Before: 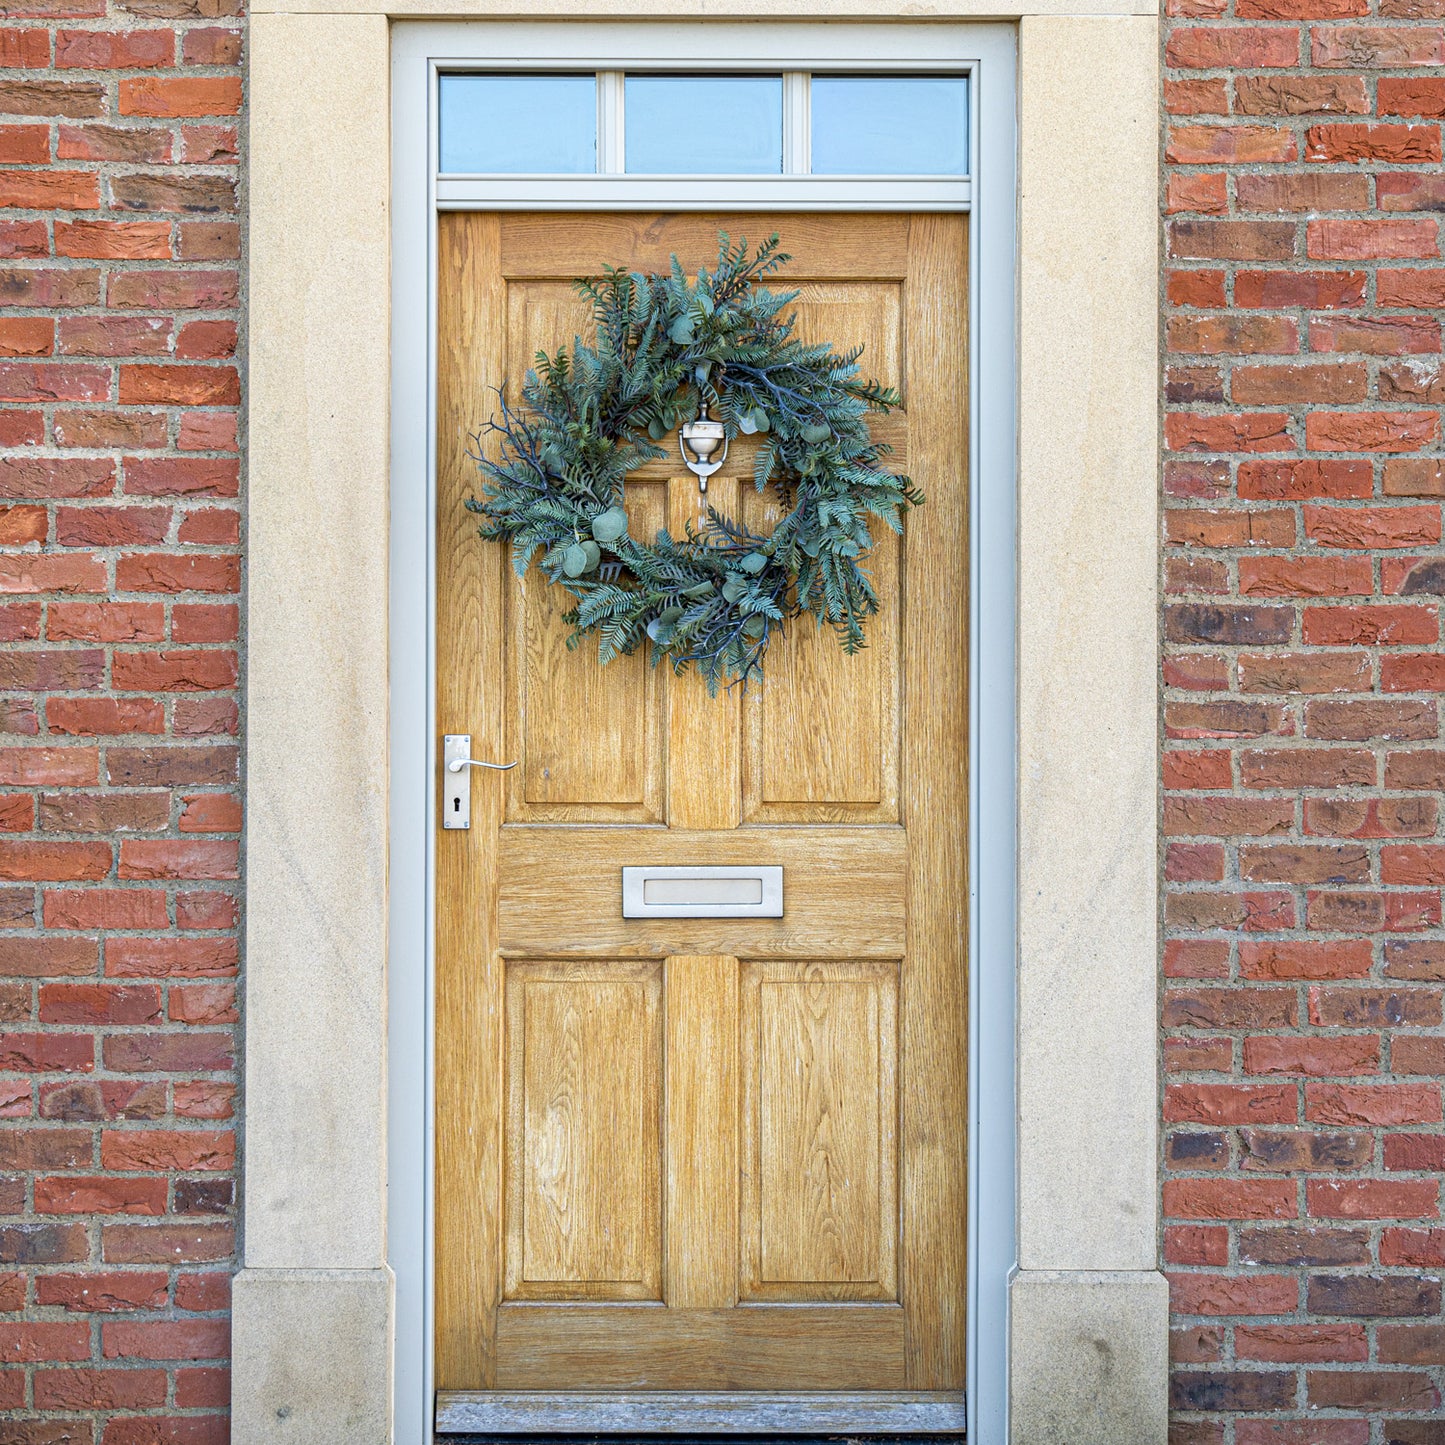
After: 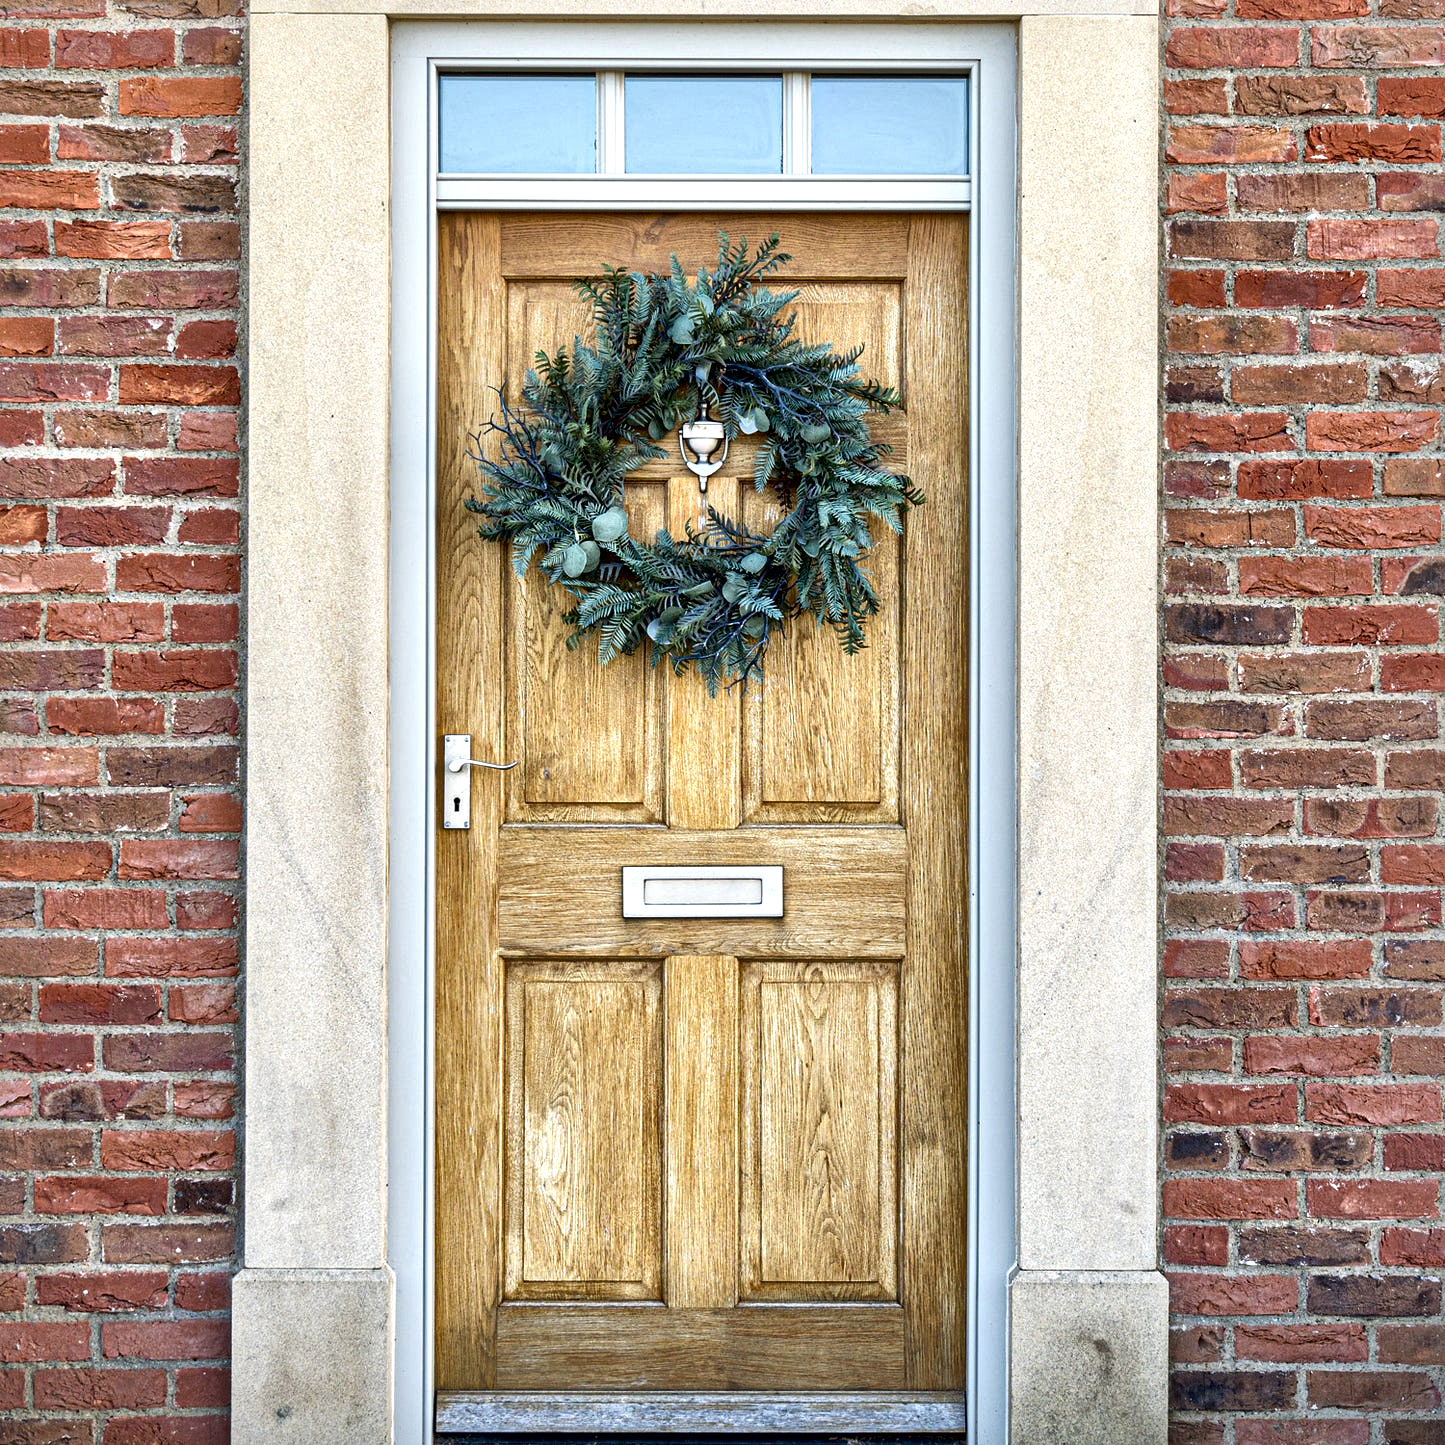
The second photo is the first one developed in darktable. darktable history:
exposure: compensate highlight preservation false
local contrast: mode bilateral grid, contrast 45, coarseness 69, detail 216%, midtone range 0.2
